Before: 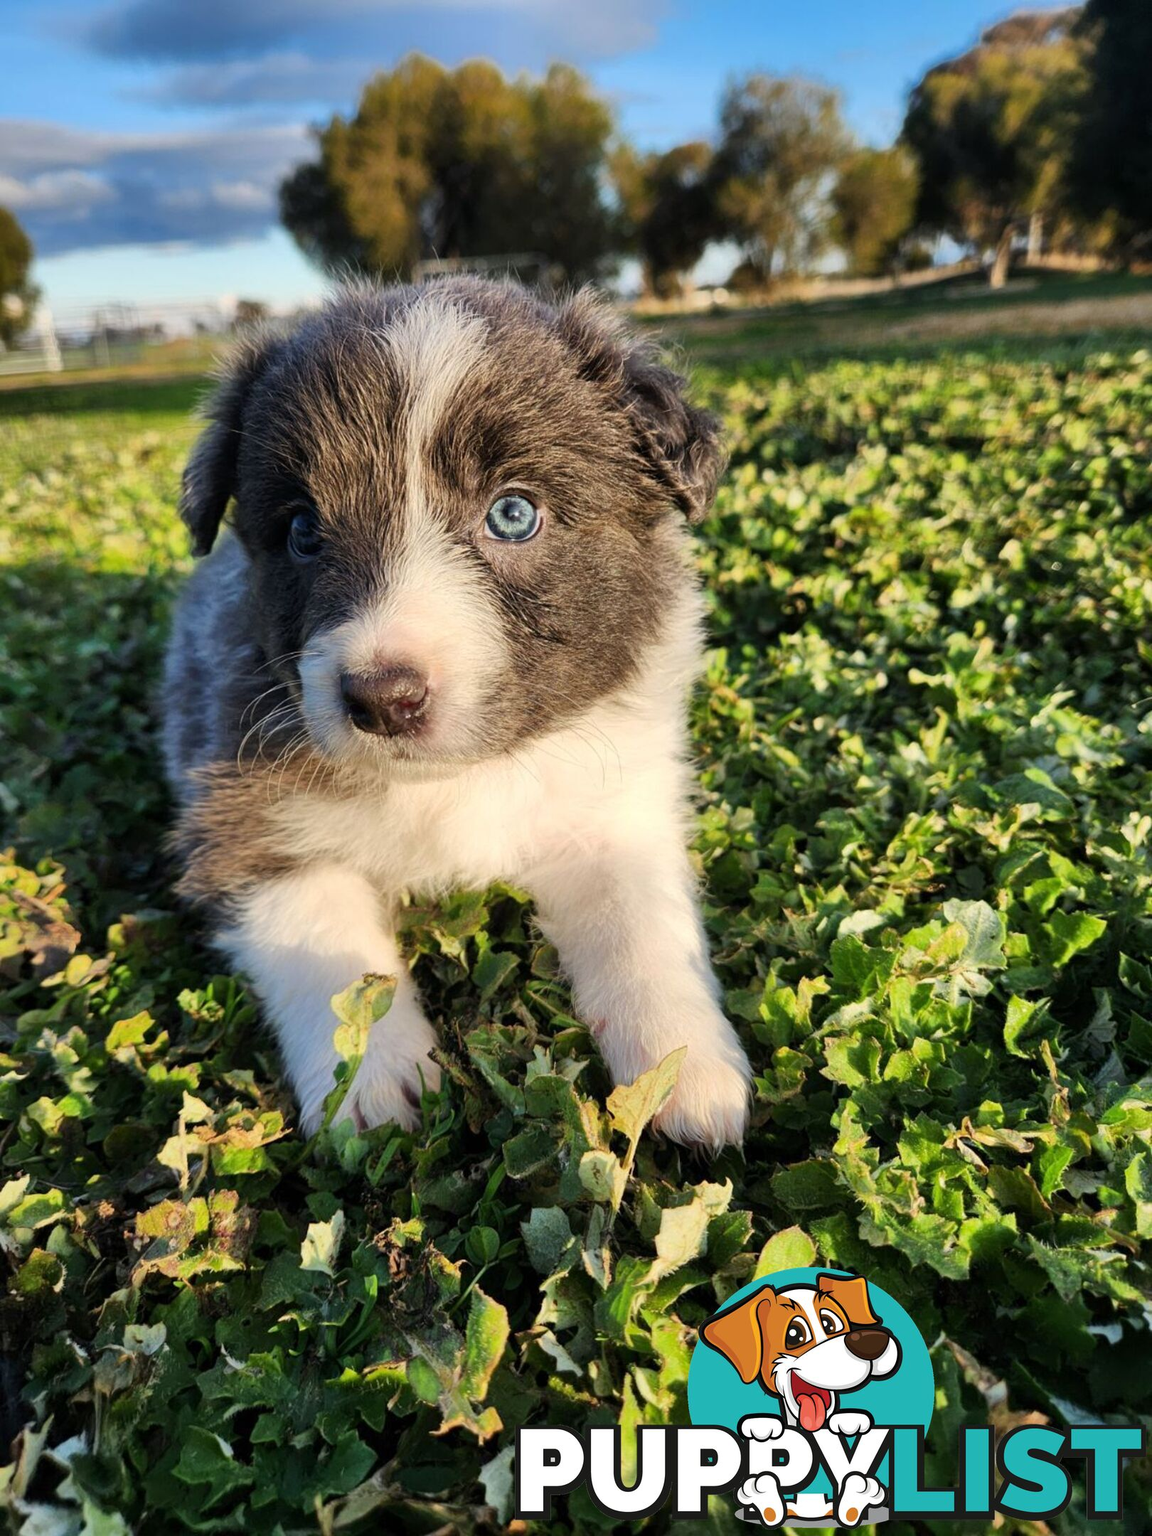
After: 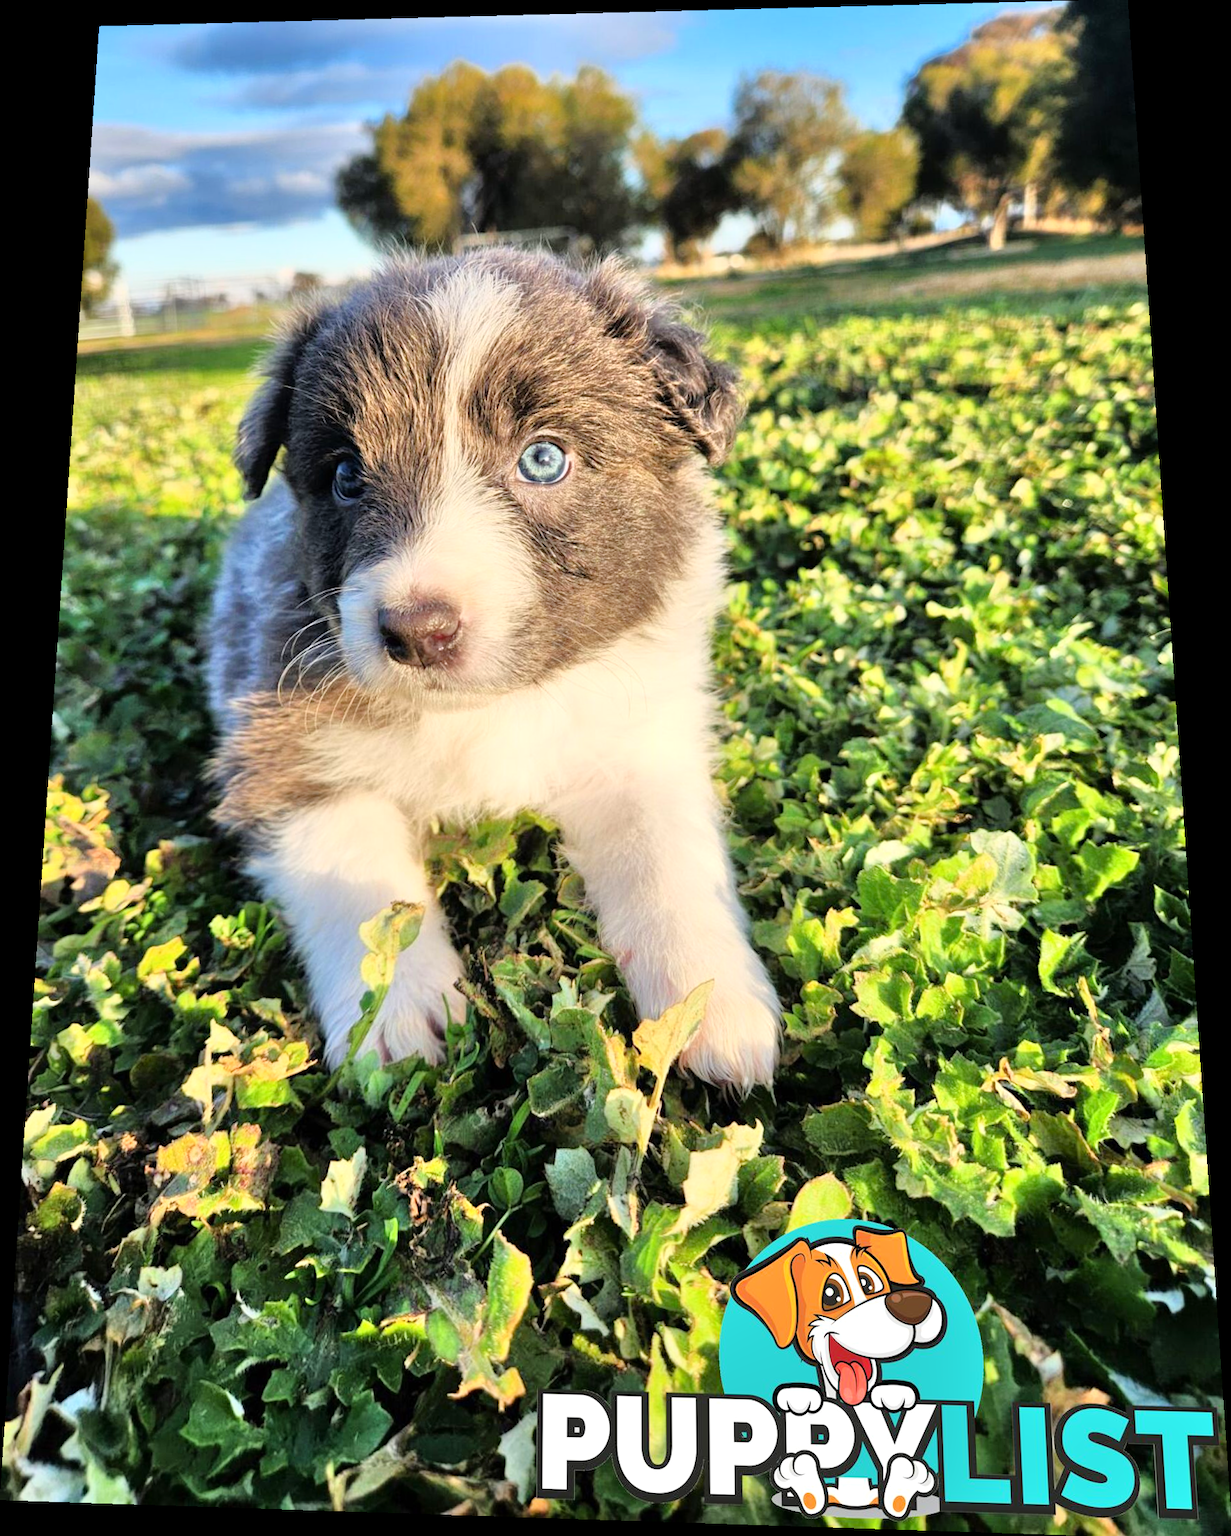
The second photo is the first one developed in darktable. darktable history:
crop: top 0.05%, bottom 0.098%
base curve: curves: ch0 [(0, 0) (0.666, 0.806) (1, 1)]
exposure: compensate highlight preservation false
rotate and perspective: rotation 0.128°, lens shift (vertical) -0.181, lens shift (horizontal) -0.044, shear 0.001, automatic cropping off
tone equalizer: -7 EV 0.15 EV, -6 EV 0.6 EV, -5 EV 1.15 EV, -4 EV 1.33 EV, -3 EV 1.15 EV, -2 EV 0.6 EV, -1 EV 0.15 EV, mask exposure compensation -0.5 EV
